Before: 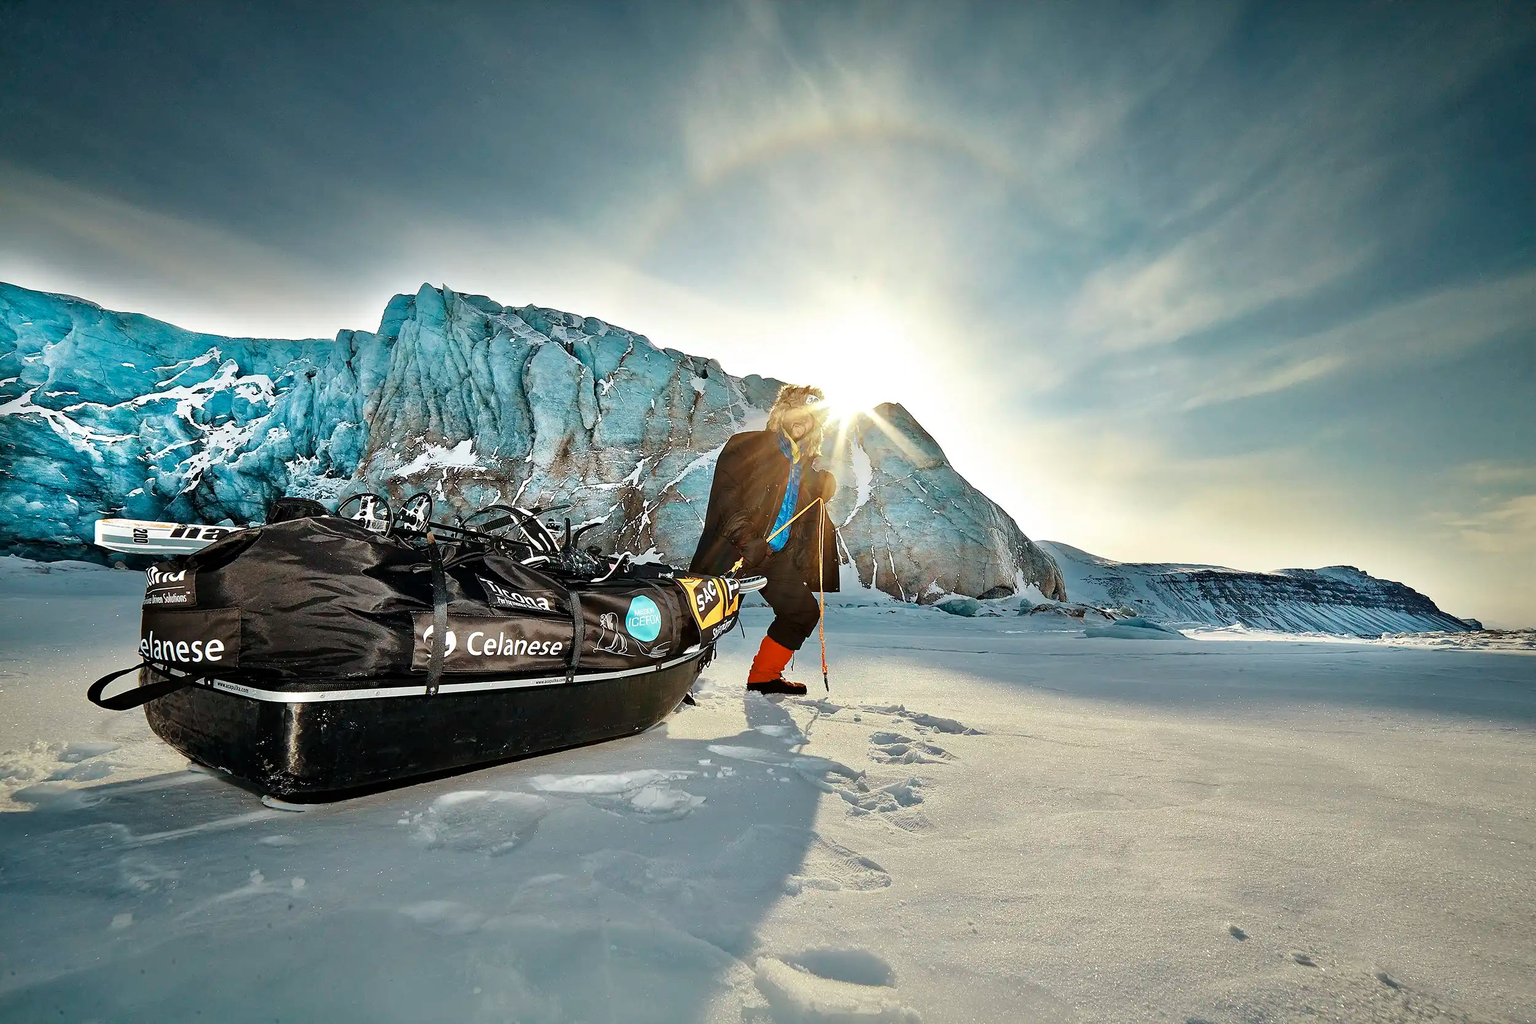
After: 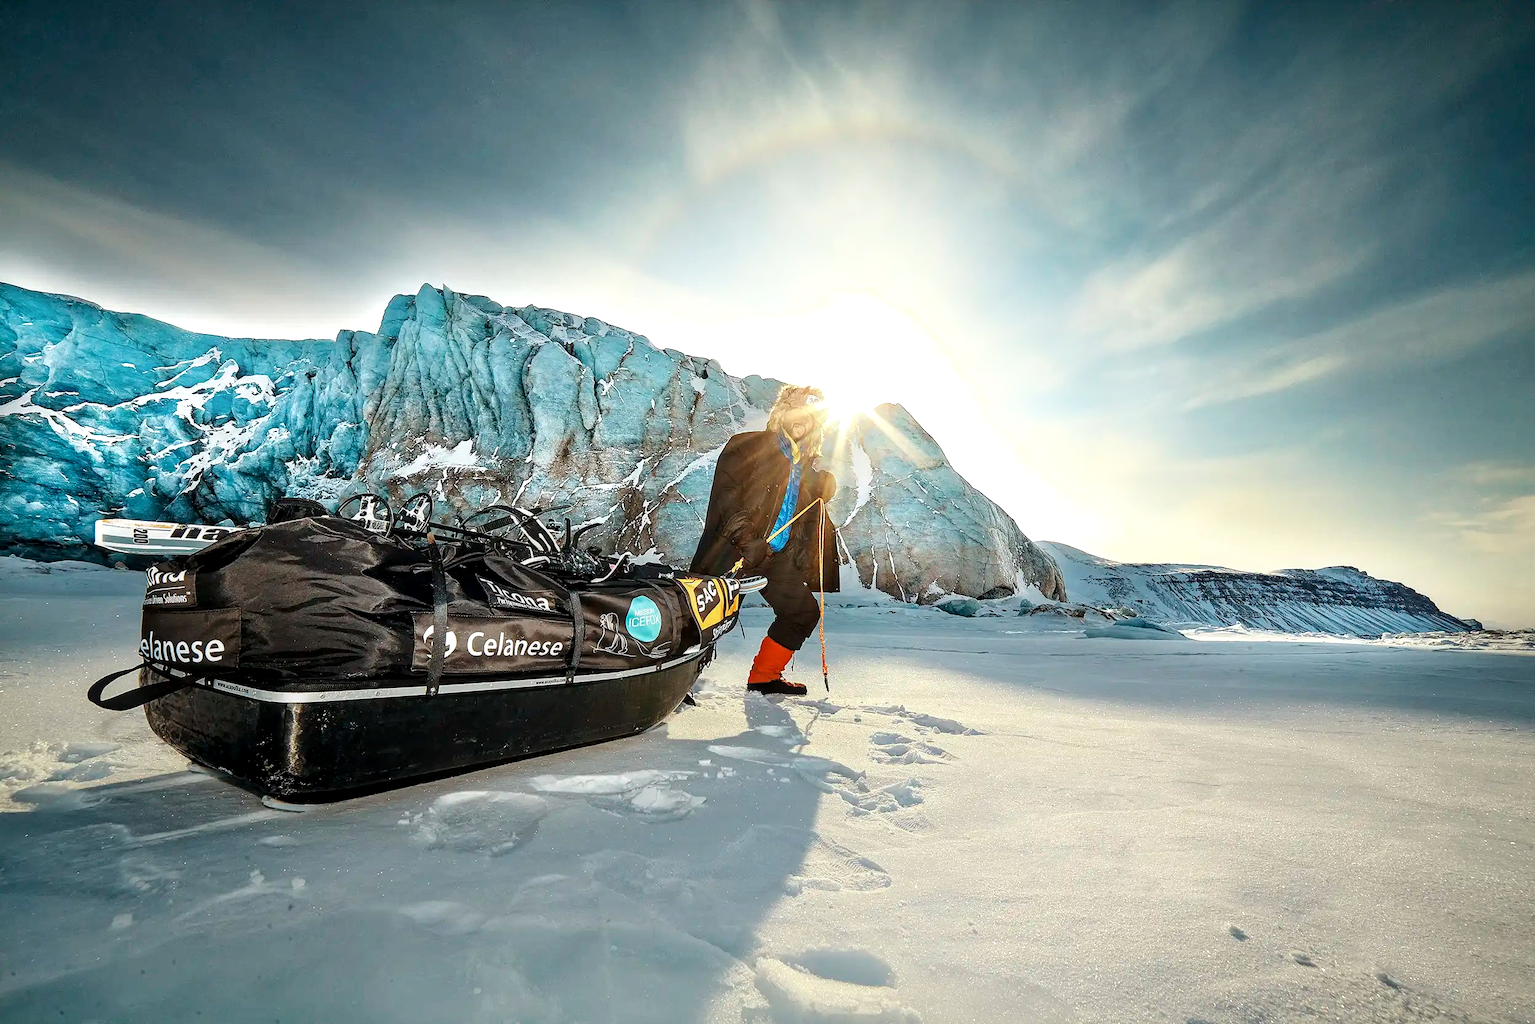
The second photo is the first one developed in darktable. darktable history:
levels: levels [0, 0.48, 0.961]
shadows and highlights: shadows -40.15, highlights 62.88, soften with gaussian
local contrast: on, module defaults
